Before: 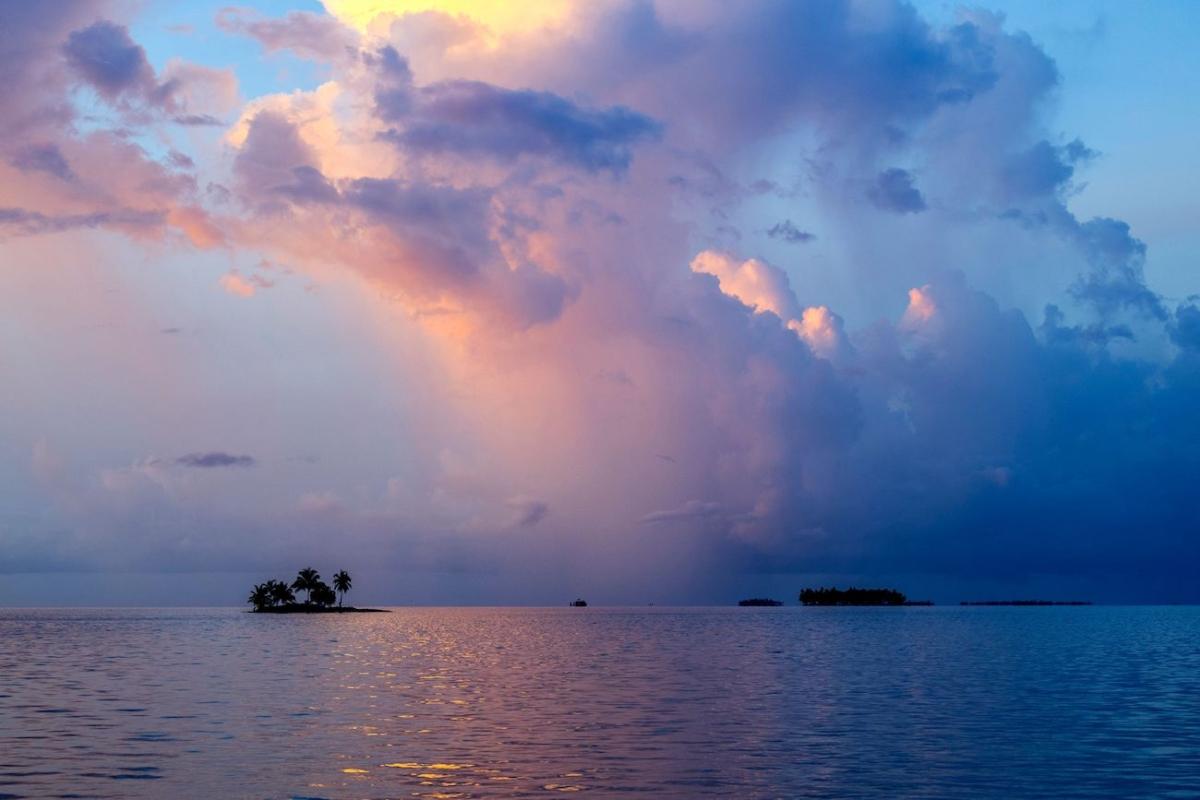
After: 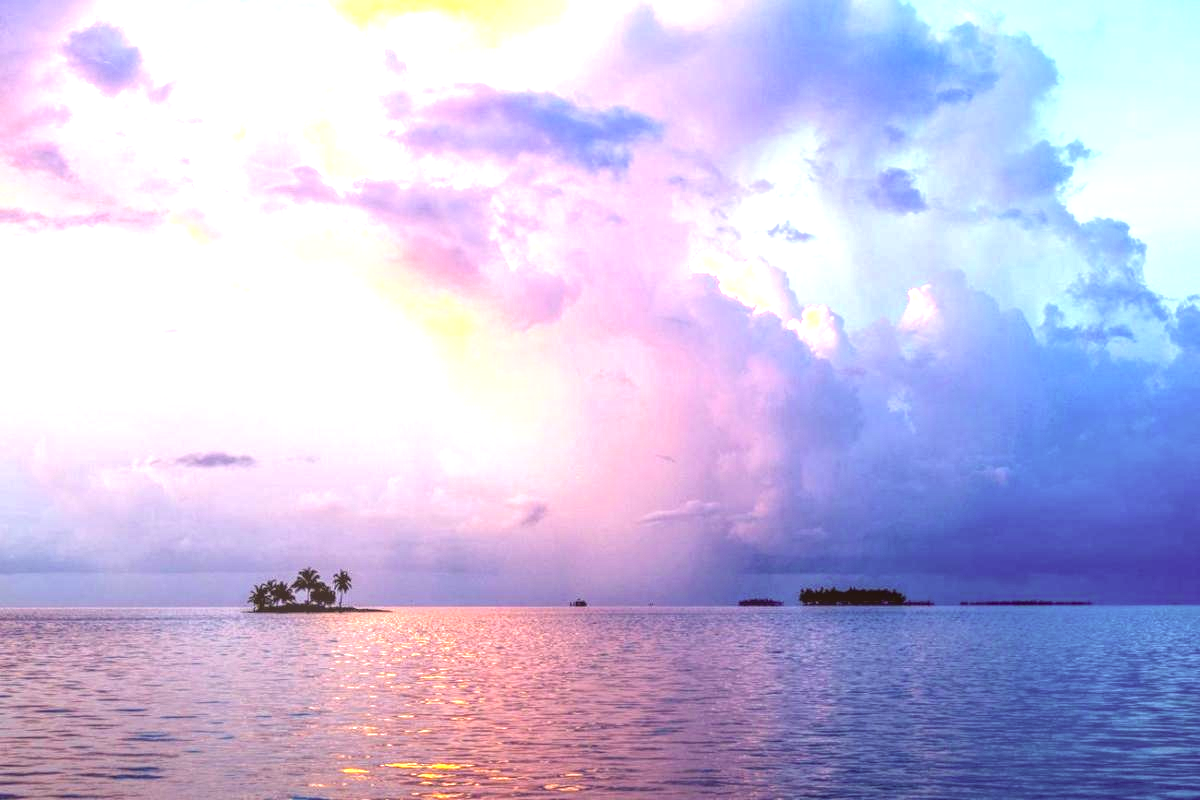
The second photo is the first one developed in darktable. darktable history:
exposure: black level correction 0.001, exposure 1.653 EV, compensate exposure bias true, compensate highlight preservation false
color balance rgb: global offset › luminance 0.219%, perceptual saturation grading › global saturation 19.743%, perceptual brilliance grading › global brilliance 2.37%, perceptual brilliance grading › highlights -3.919%, global vibrance 20%
color correction: highlights a* 10.17, highlights b* 9.72, shadows a* 8.88, shadows b* 7.87, saturation 0.802
local contrast: highlights 66%, shadows 32%, detail 167%, midtone range 0.2
